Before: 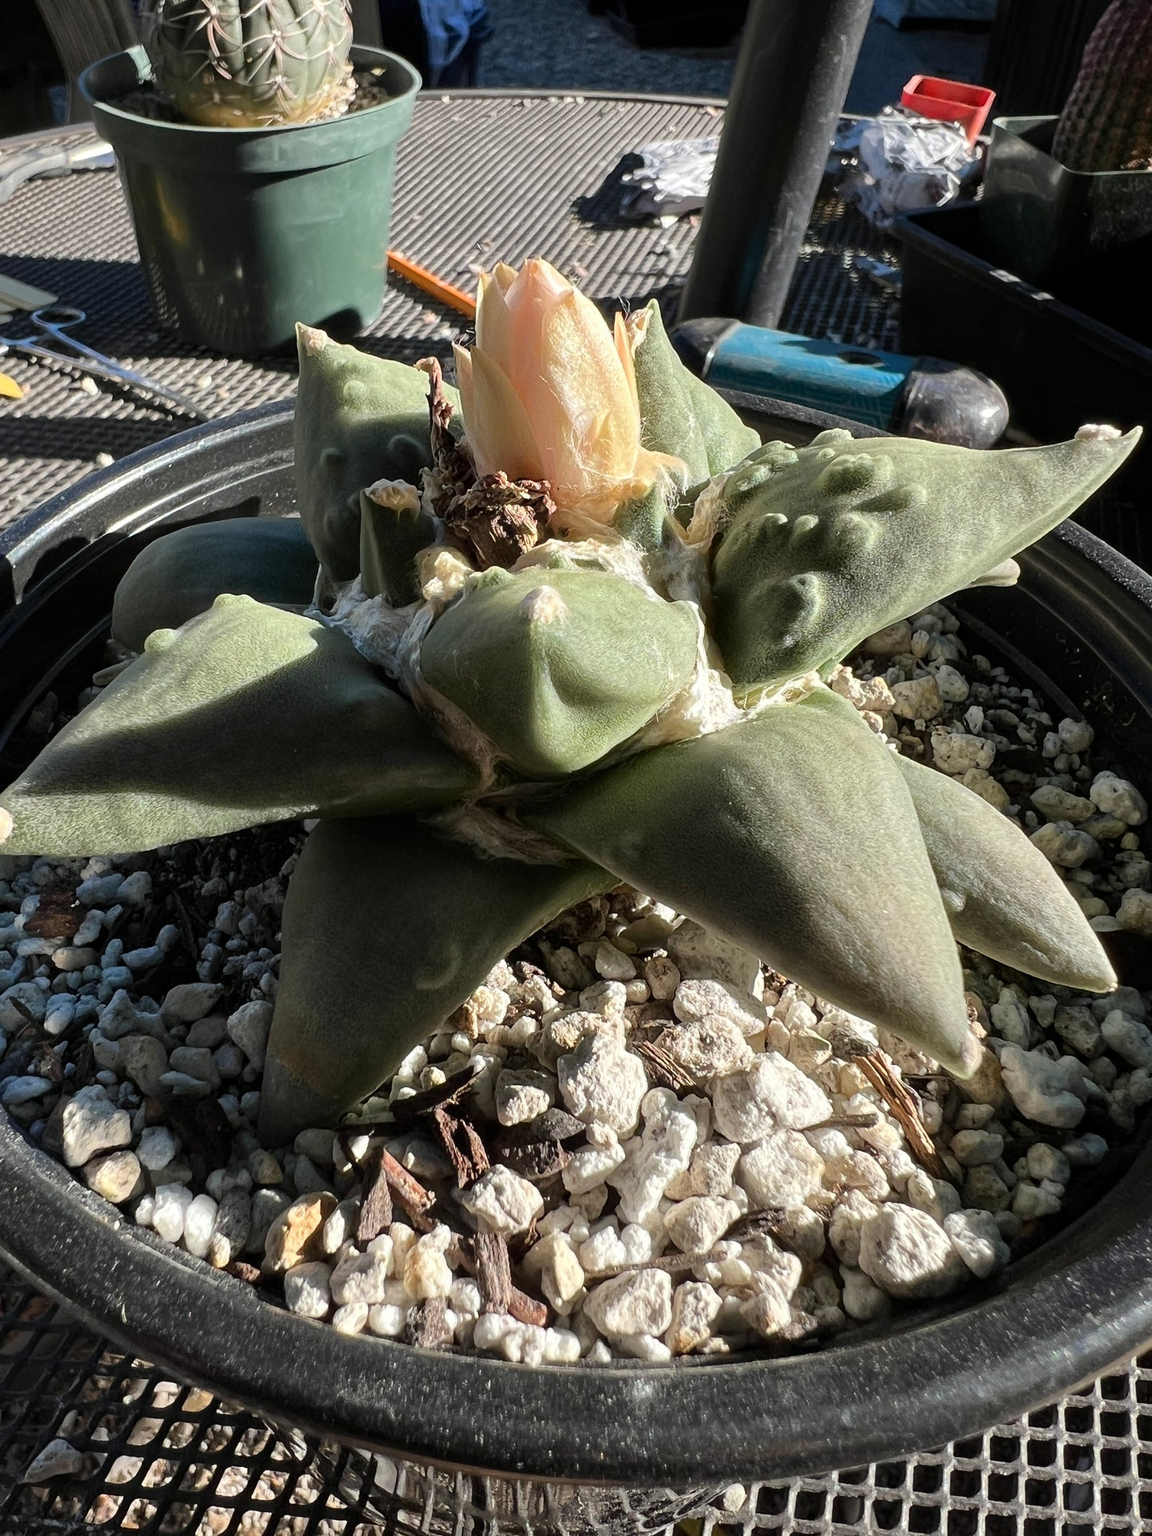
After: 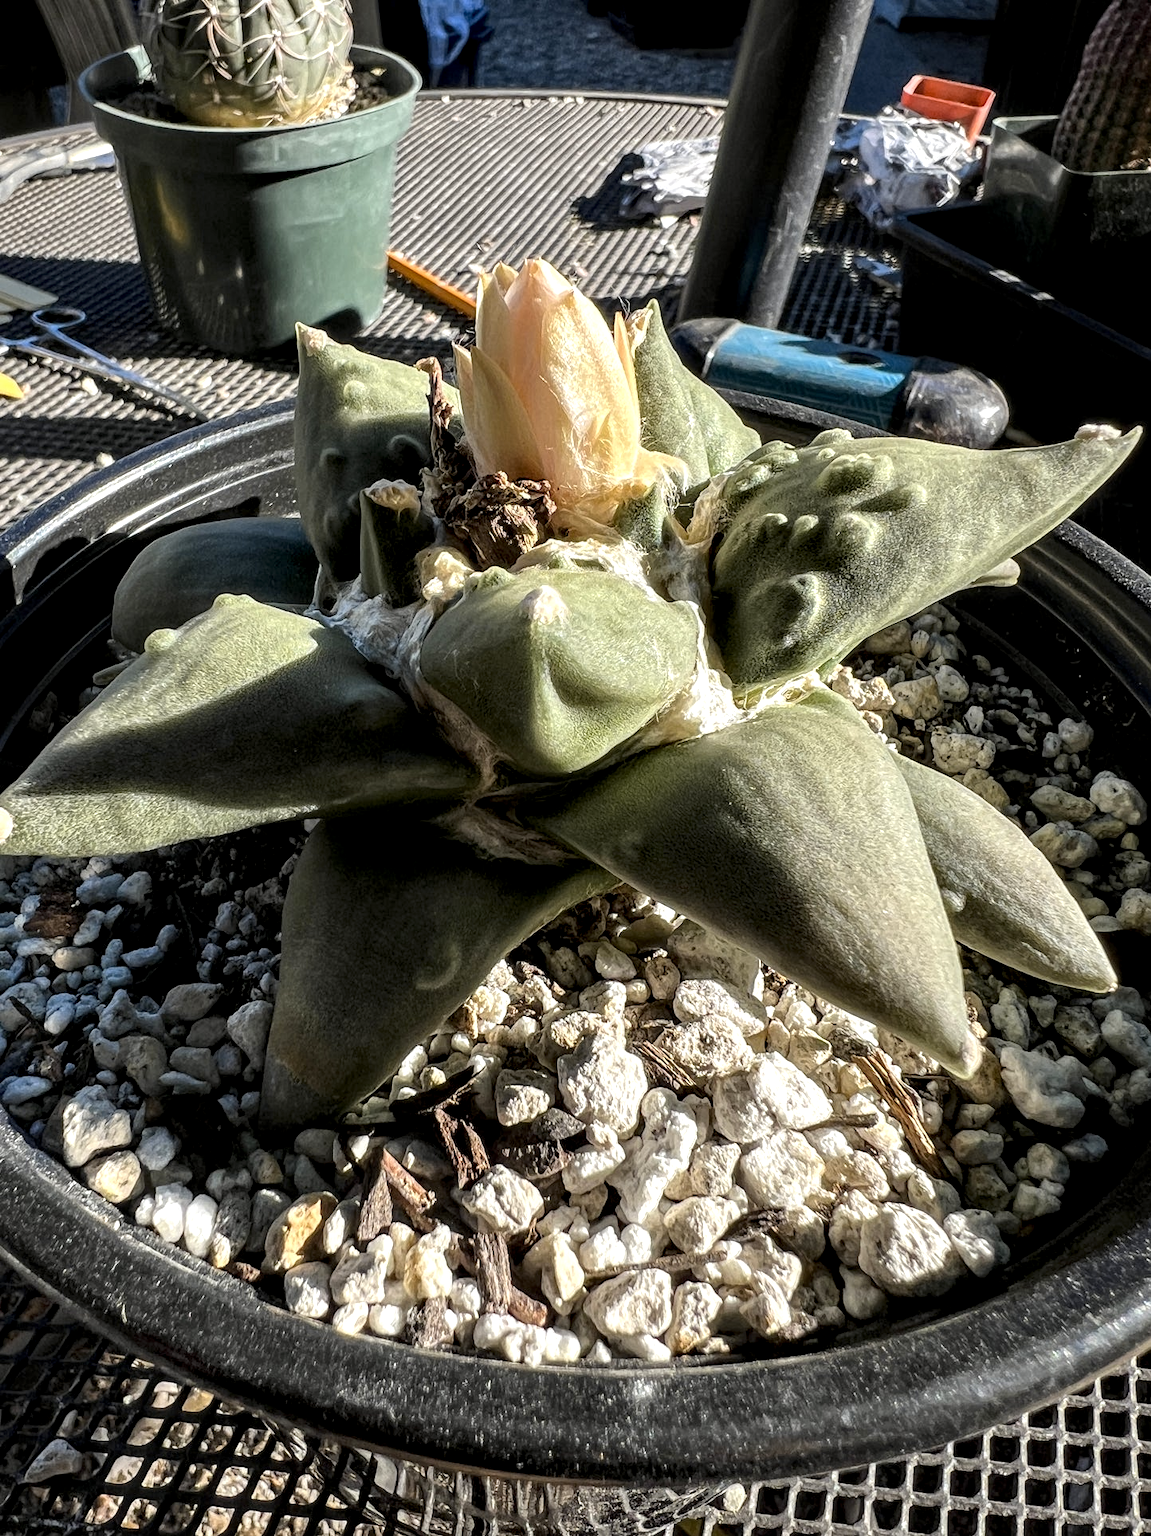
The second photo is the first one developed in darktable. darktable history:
local contrast: detail 160%
rotate and perspective: crop left 0, crop top 0
color contrast: green-magenta contrast 0.8, blue-yellow contrast 1.1, unbound 0
